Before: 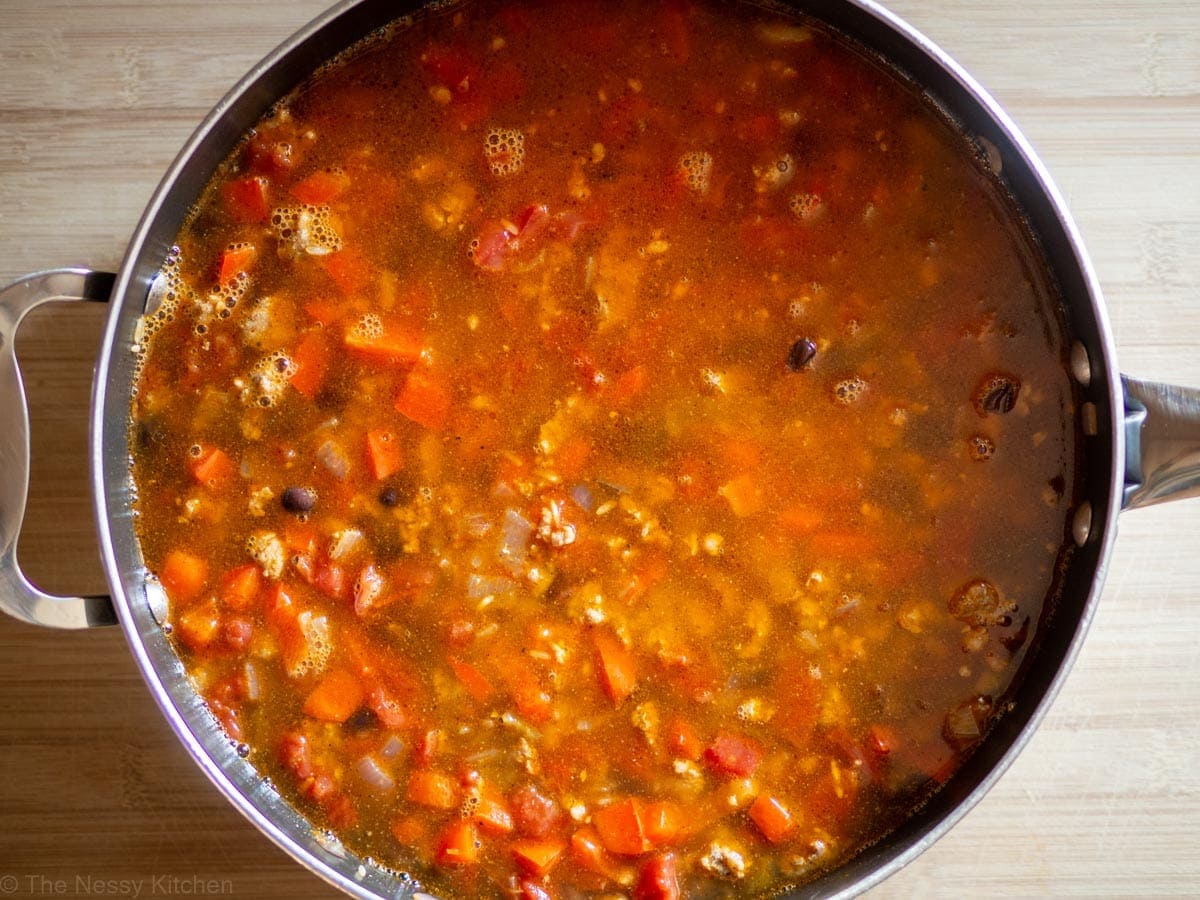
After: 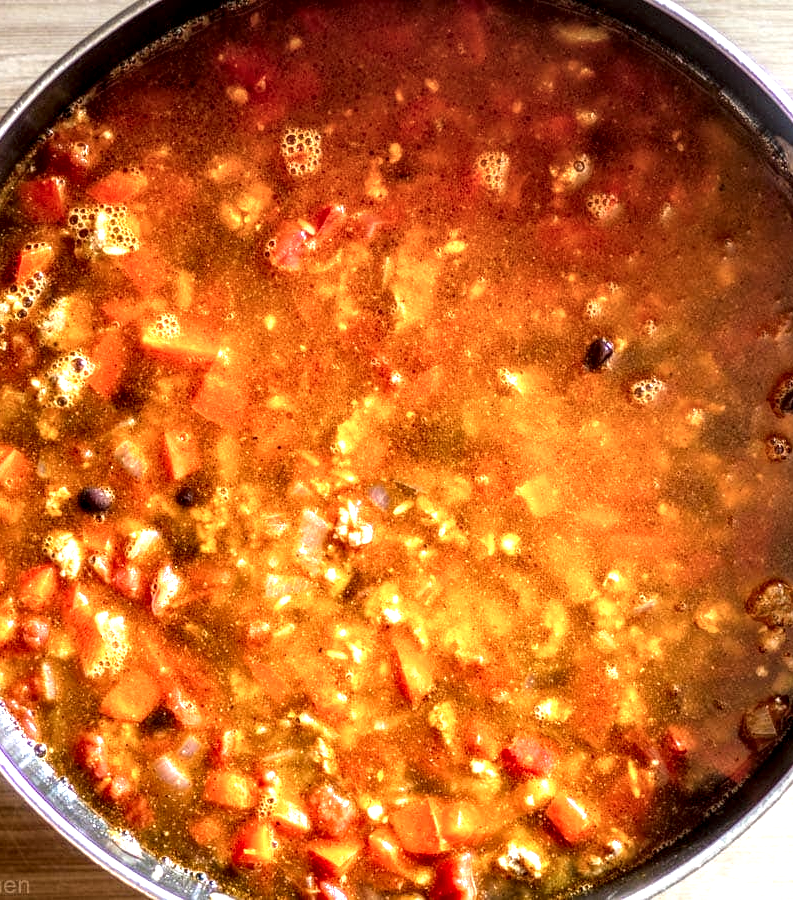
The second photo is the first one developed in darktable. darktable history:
local contrast: highlights 21%, detail 195%
crop: left 16.919%, right 16.939%
exposure: black level correction -0.002, exposure 0.711 EV, compensate exposure bias true, compensate highlight preservation false
